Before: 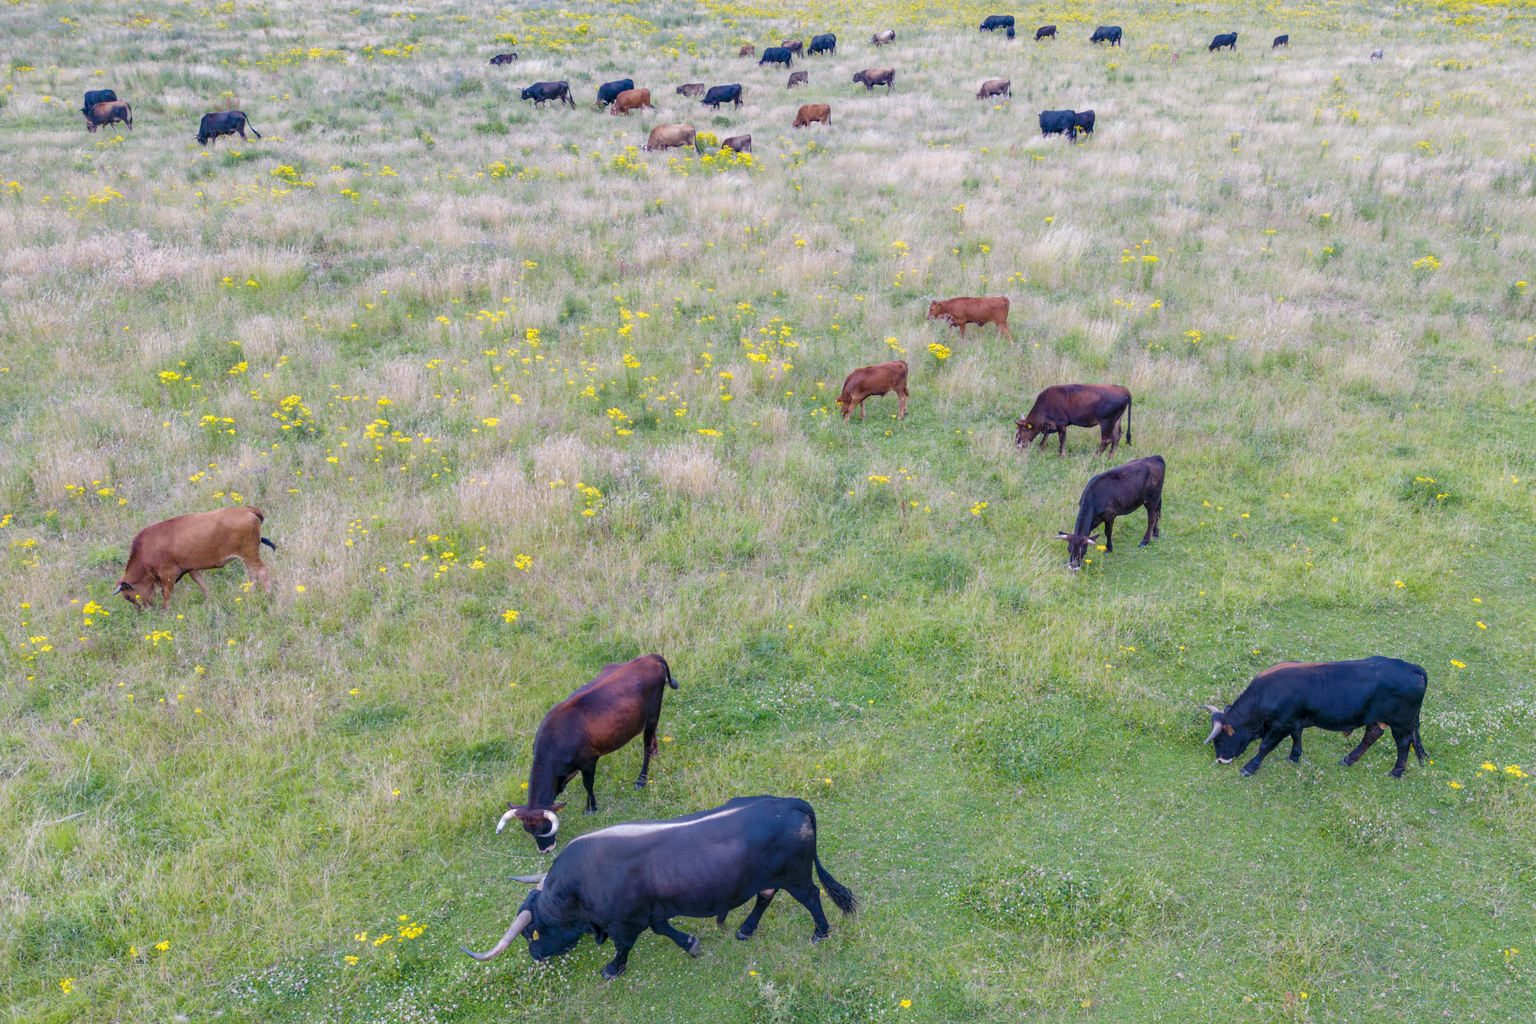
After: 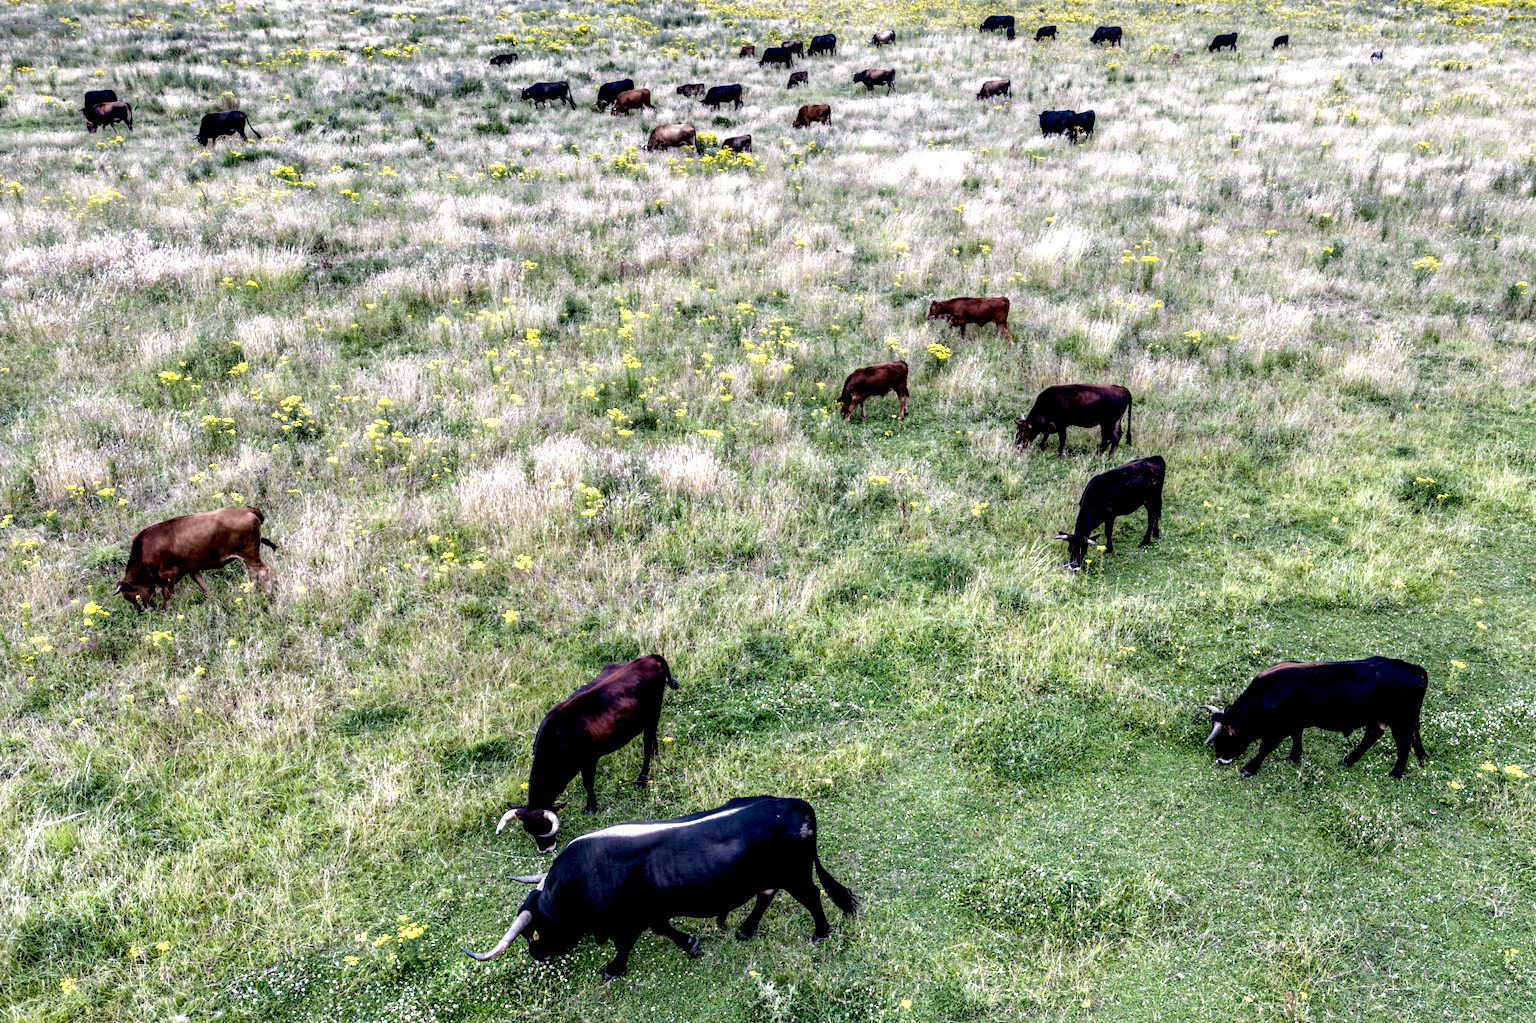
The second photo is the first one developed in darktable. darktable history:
local contrast: highlights 108%, shadows 40%, detail 292%
